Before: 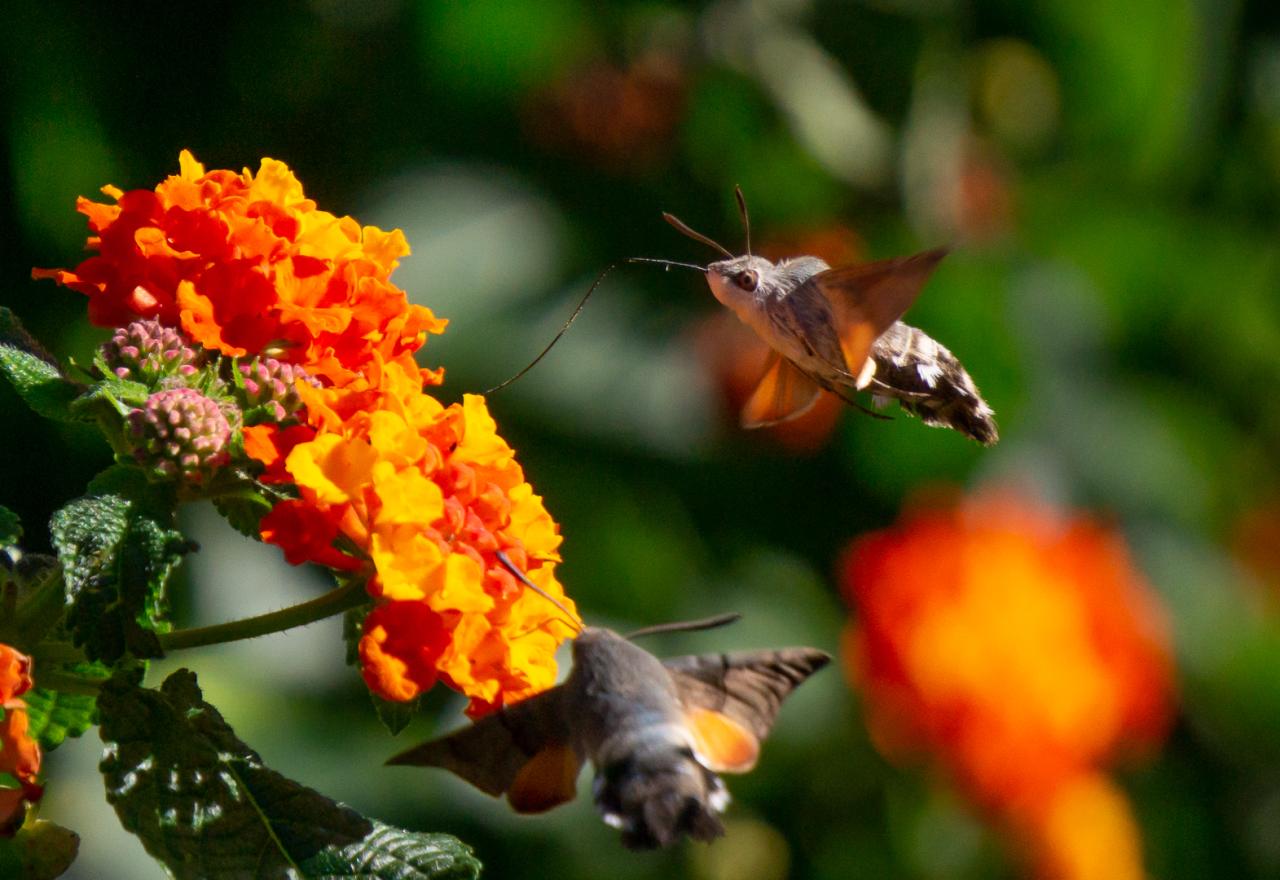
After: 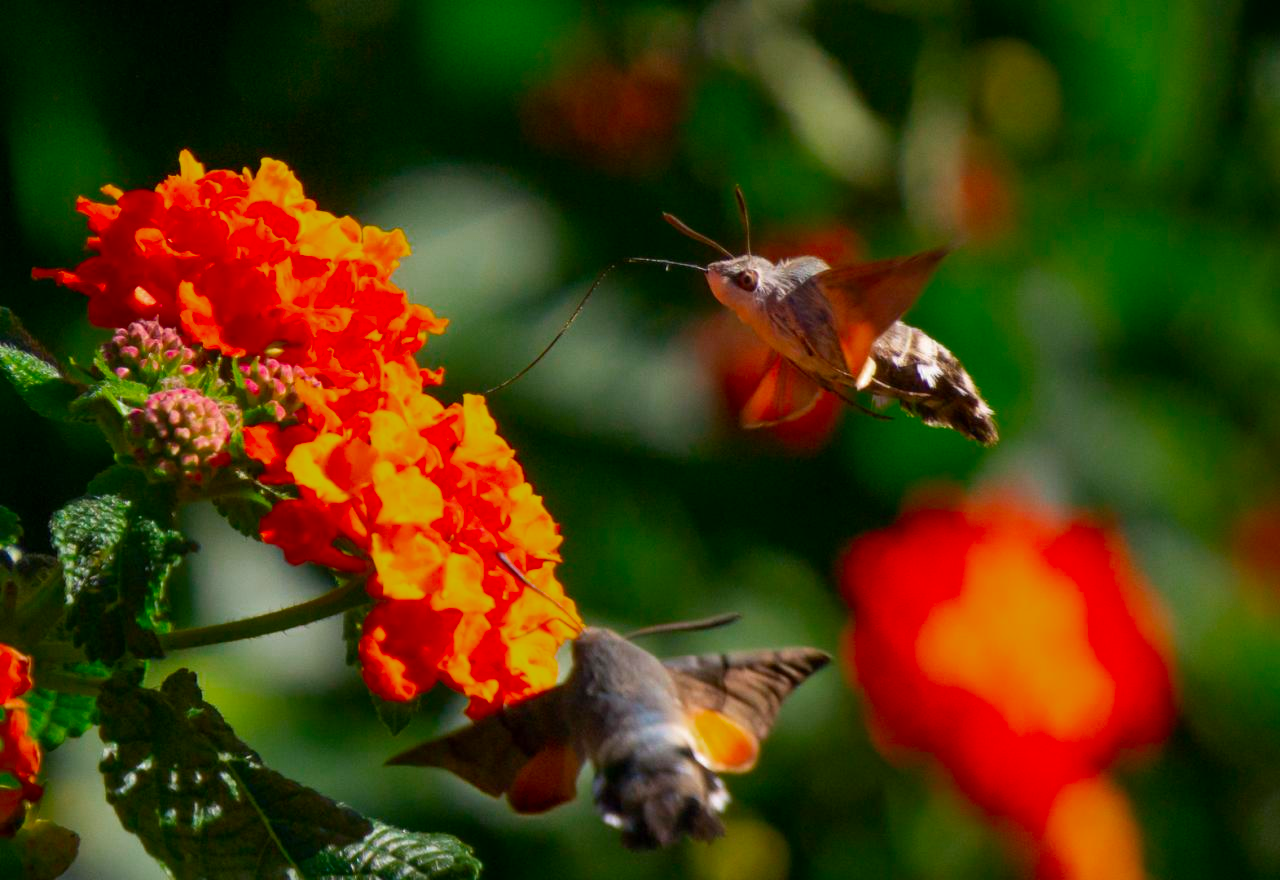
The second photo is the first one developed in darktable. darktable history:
color zones: curves: ch0 [(0, 0.425) (0.143, 0.422) (0.286, 0.42) (0.429, 0.419) (0.571, 0.419) (0.714, 0.42) (0.857, 0.422) (1, 0.425)]; ch1 [(0, 0.666) (0.143, 0.669) (0.286, 0.671) (0.429, 0.67) (0.571, 0.67) (0.714, 0.67) (0.857, 0.67) (1, 0.666)]
